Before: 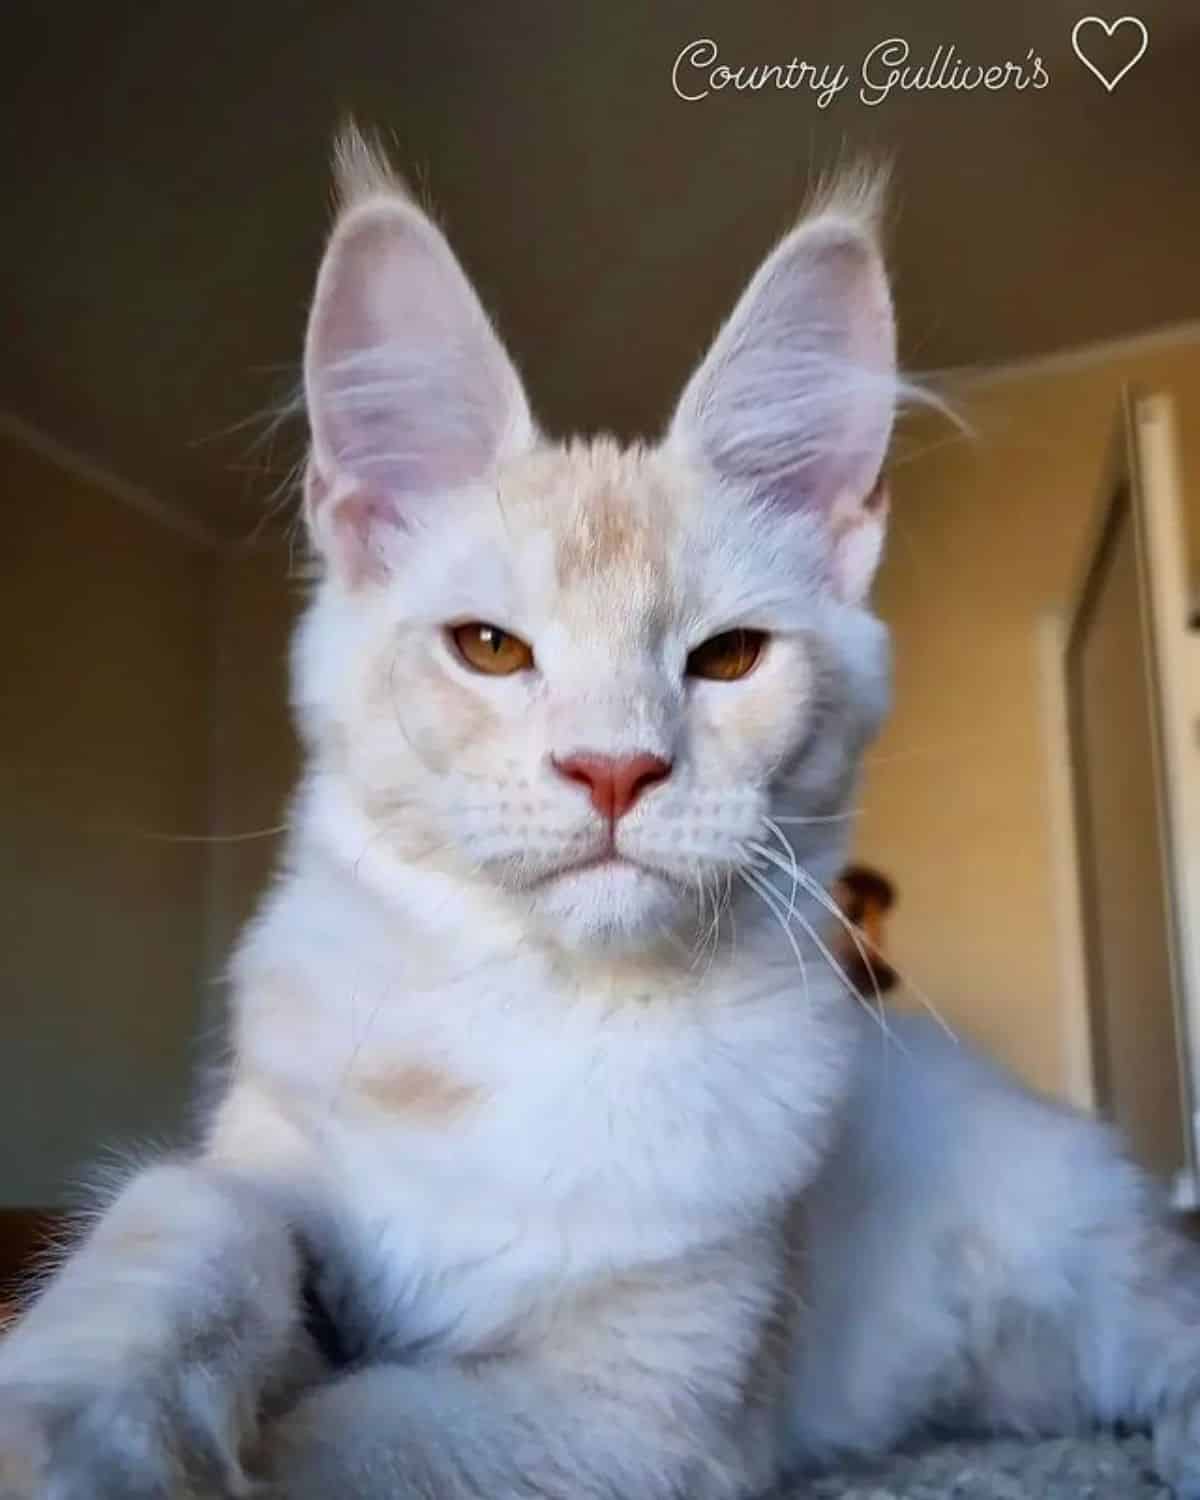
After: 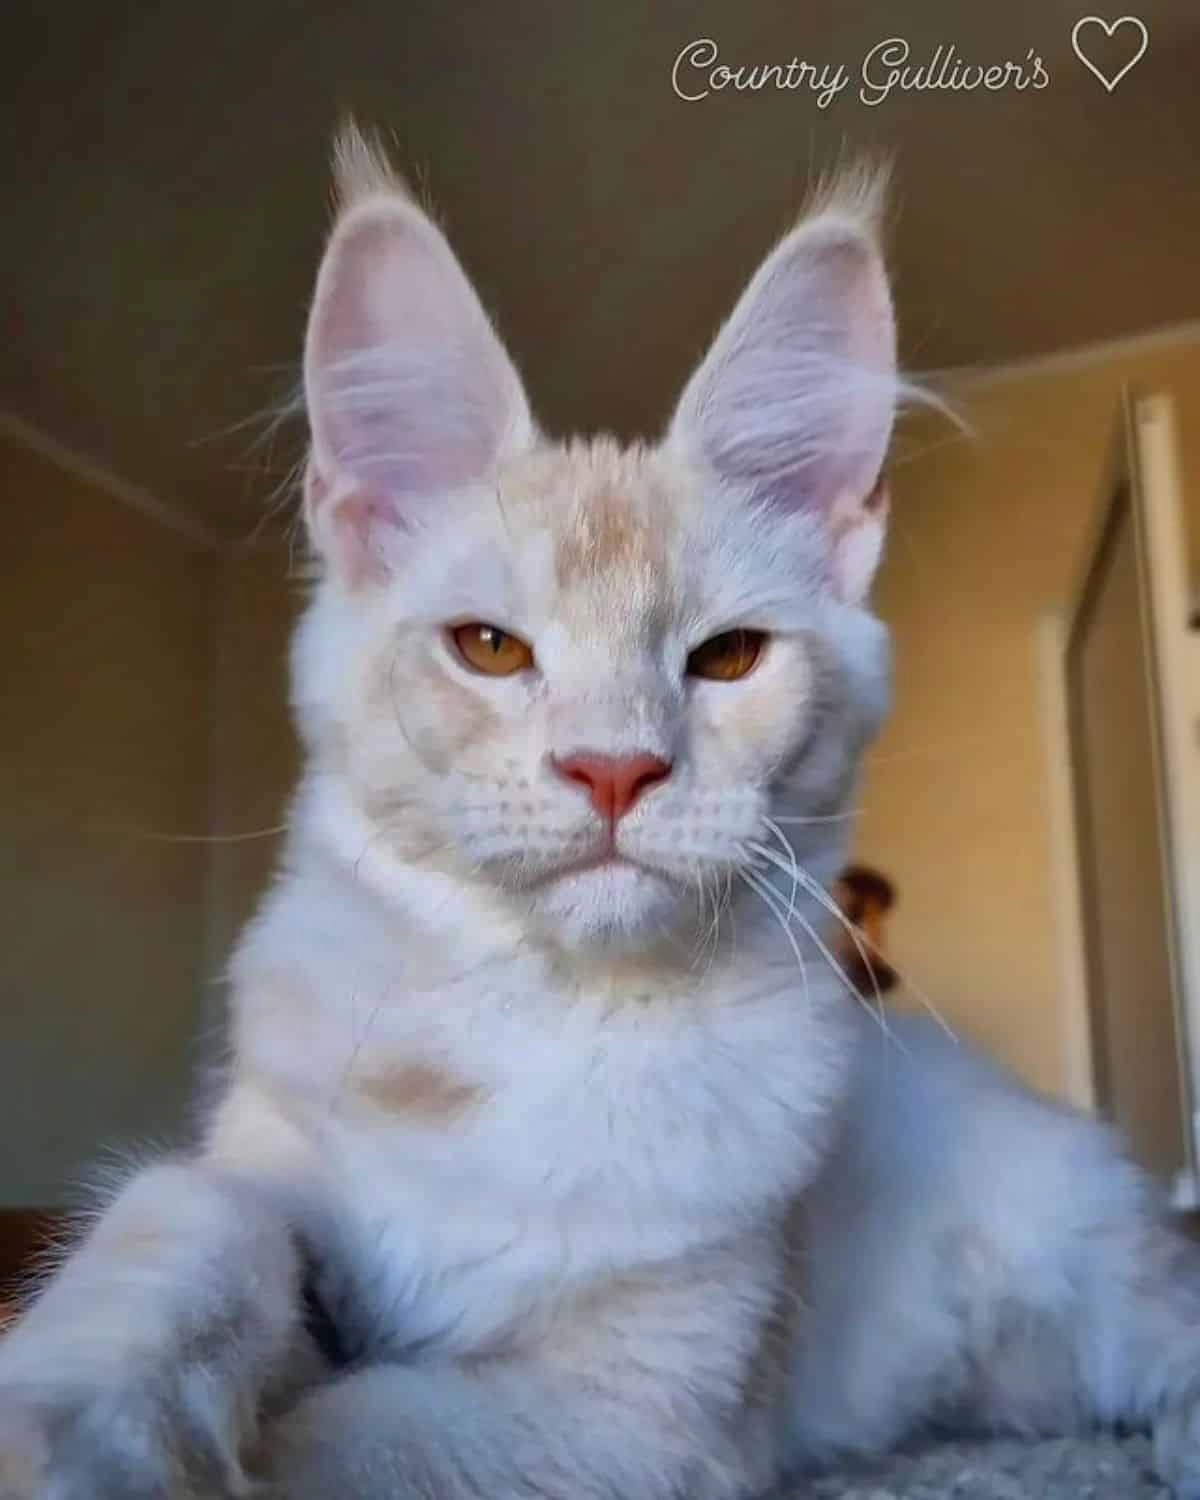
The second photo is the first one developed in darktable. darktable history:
tone equalizer: on, module defaults
shadows and highlights: shadows 40, highlights -60
